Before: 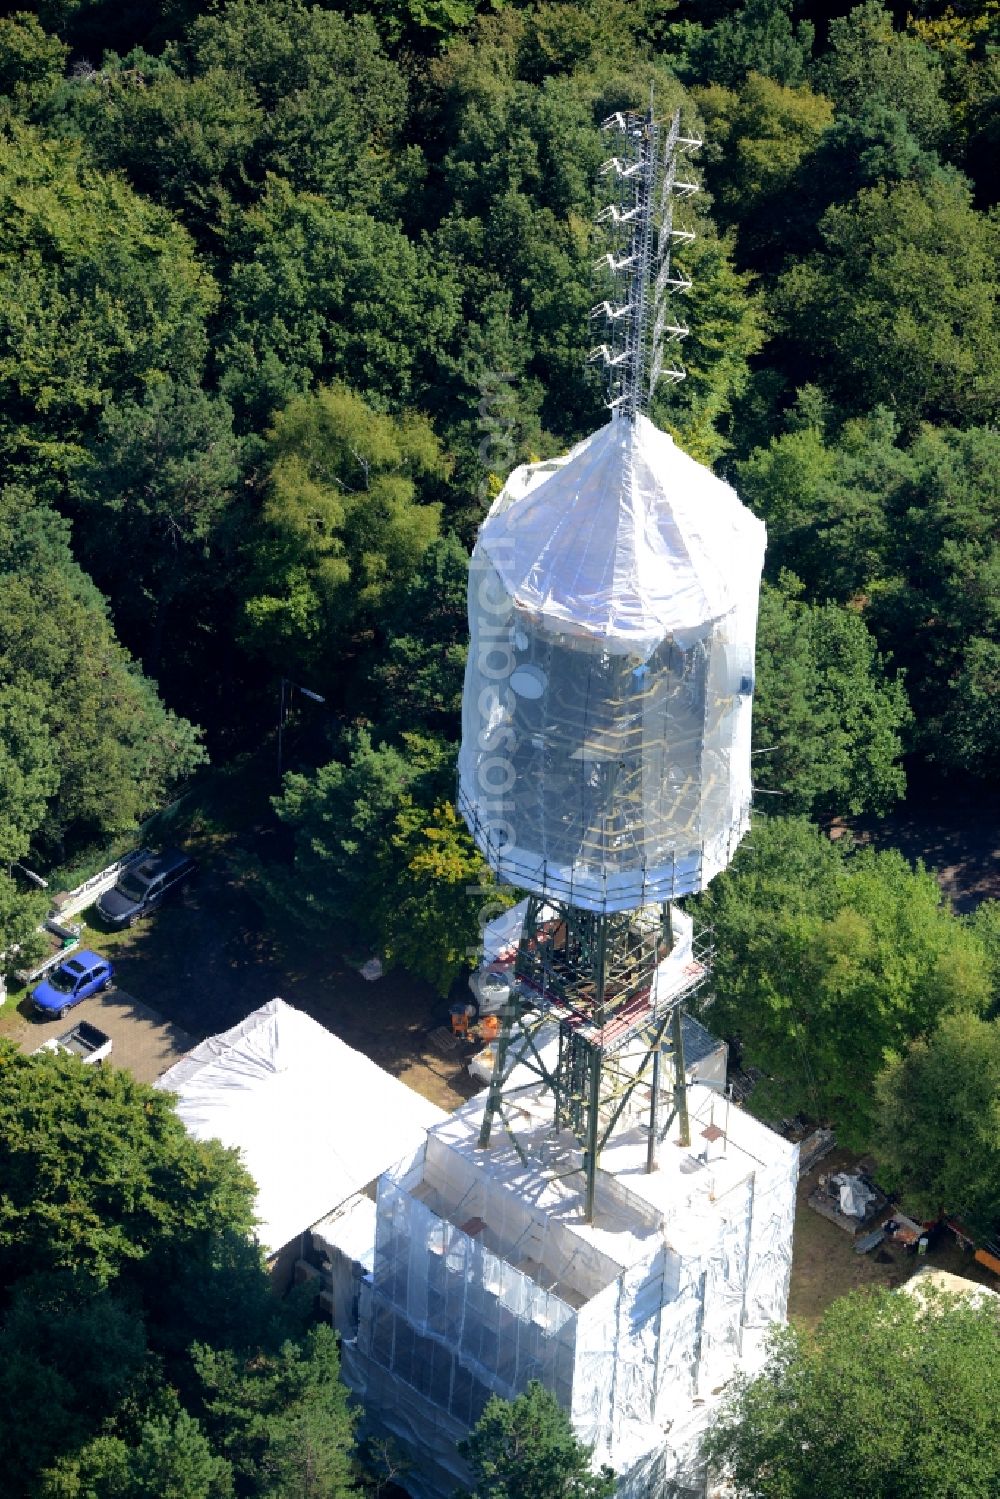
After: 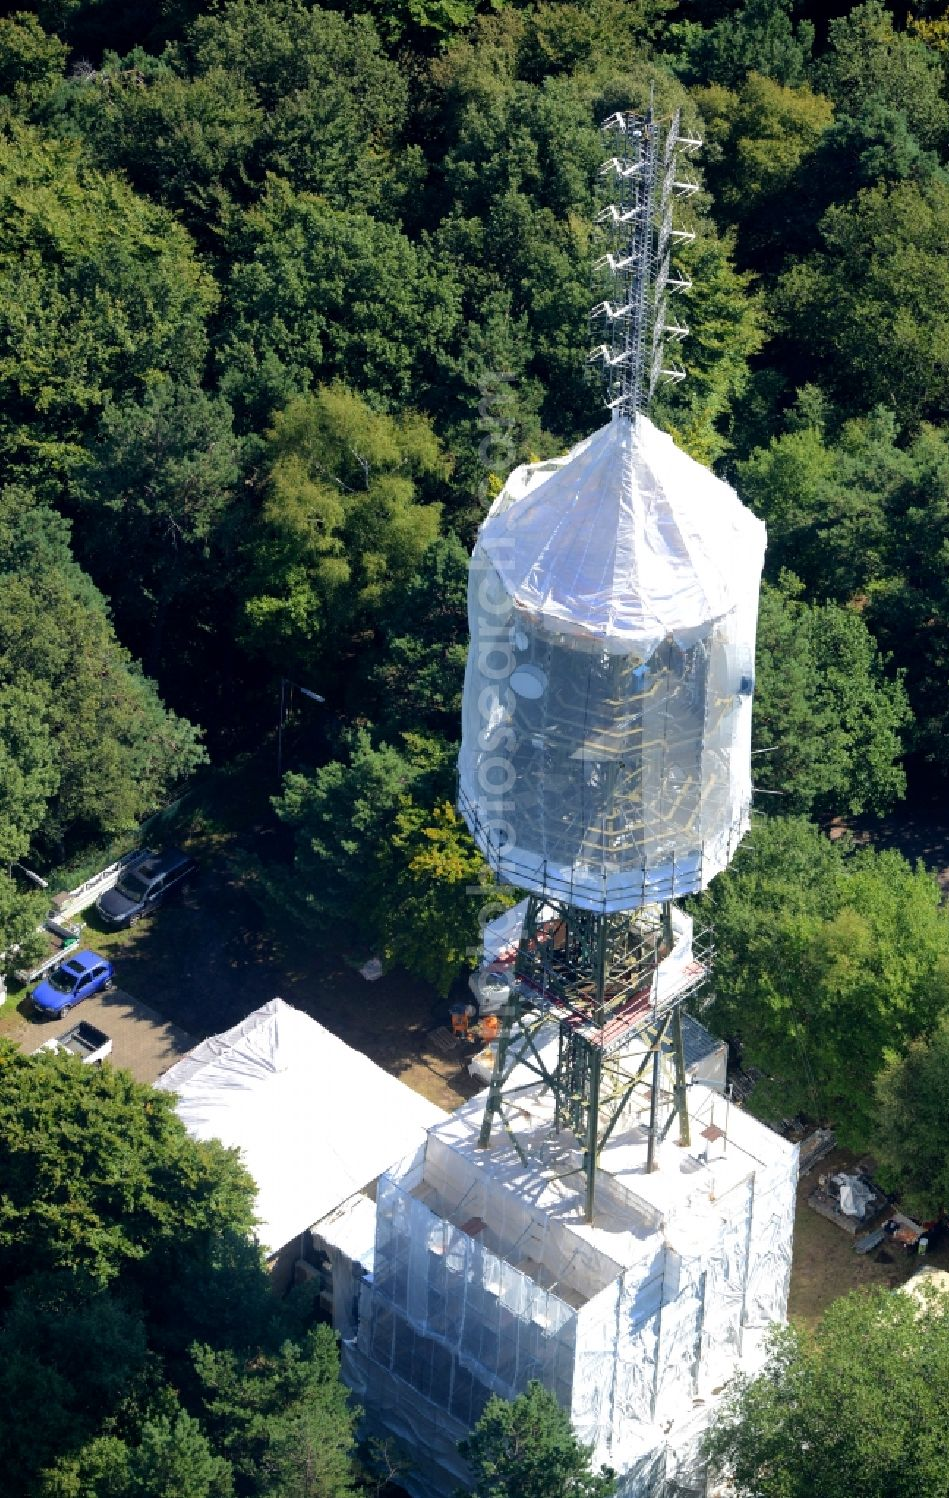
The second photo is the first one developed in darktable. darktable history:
crop and rotate: left 0%, right 5.082%
